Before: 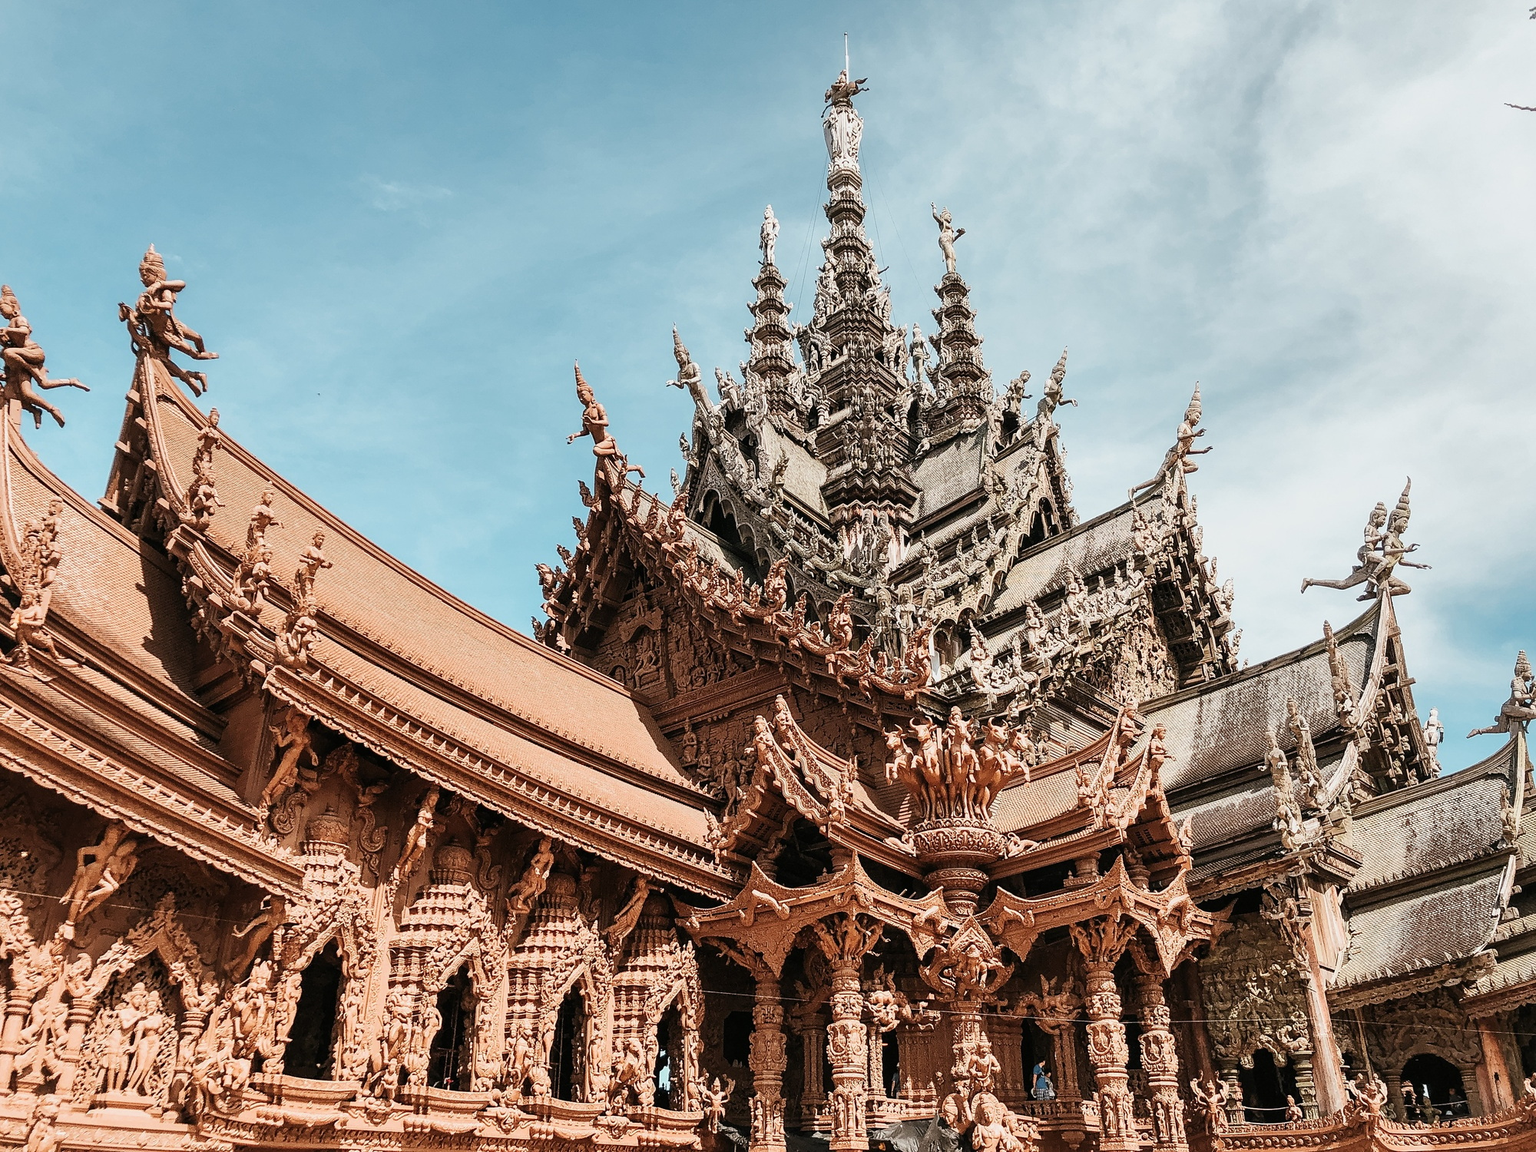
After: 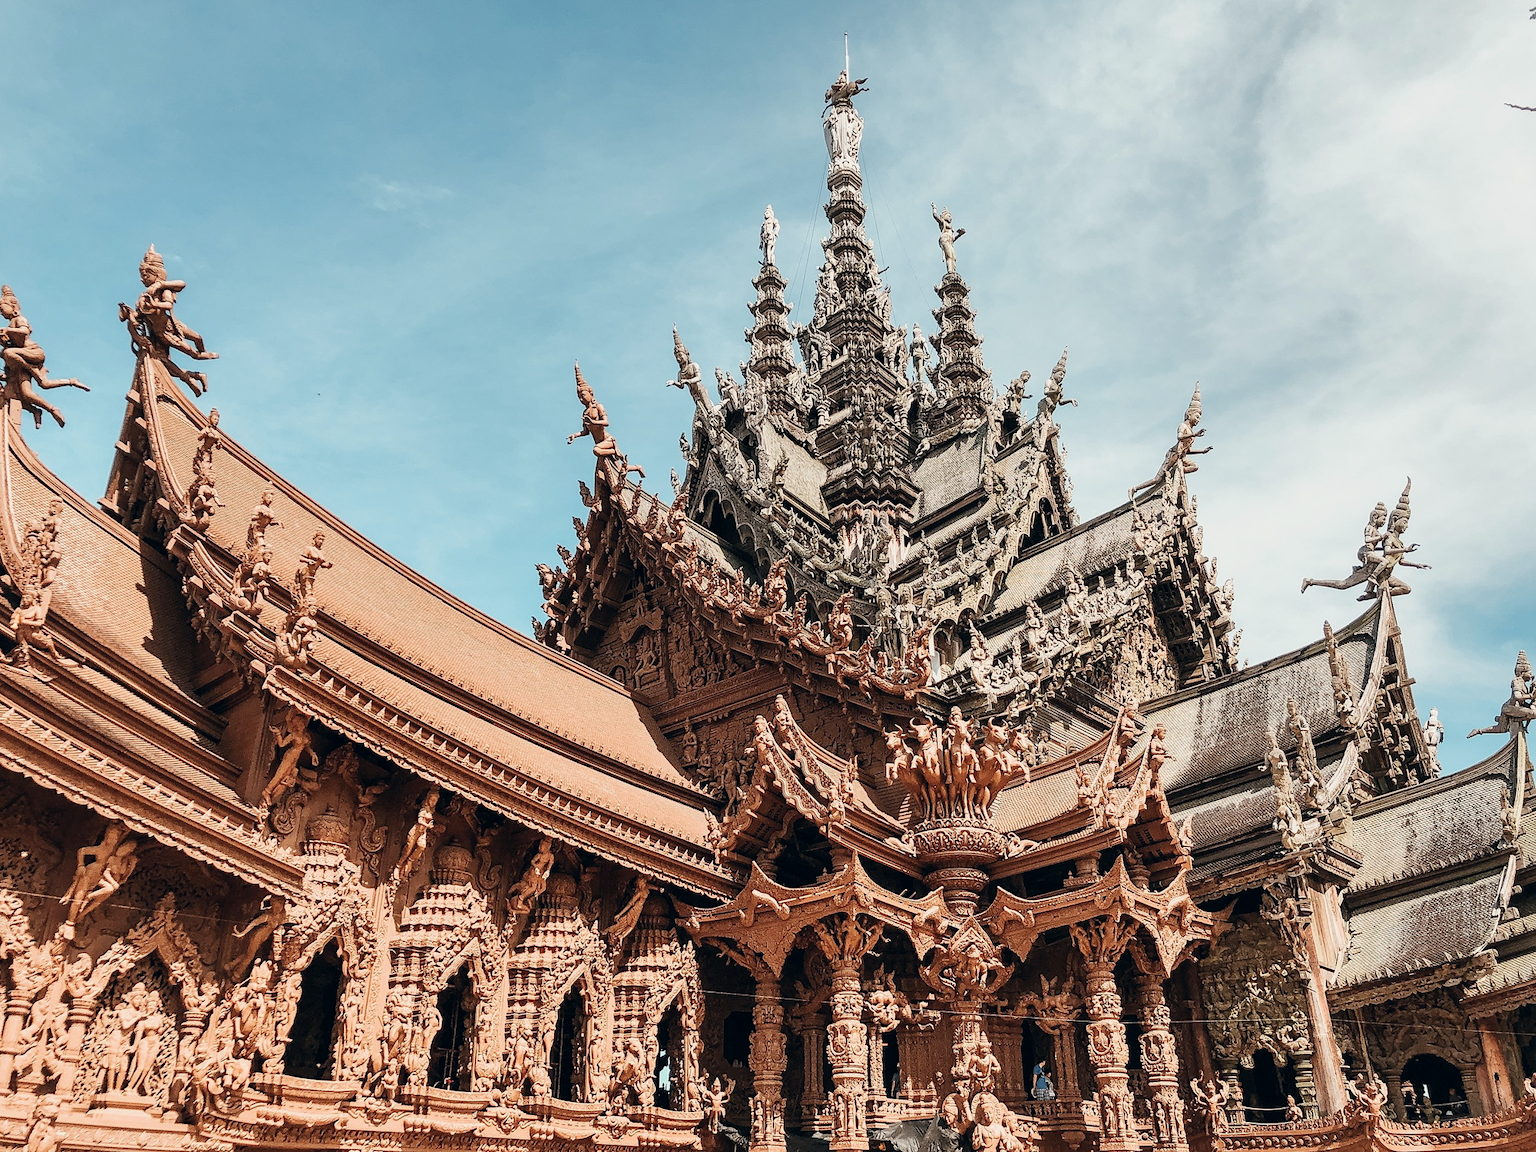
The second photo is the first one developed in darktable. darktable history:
color correction: highlights a* 0.207, highlights b* 2.66, shadows a* -1.15, shadows b* -4.52
